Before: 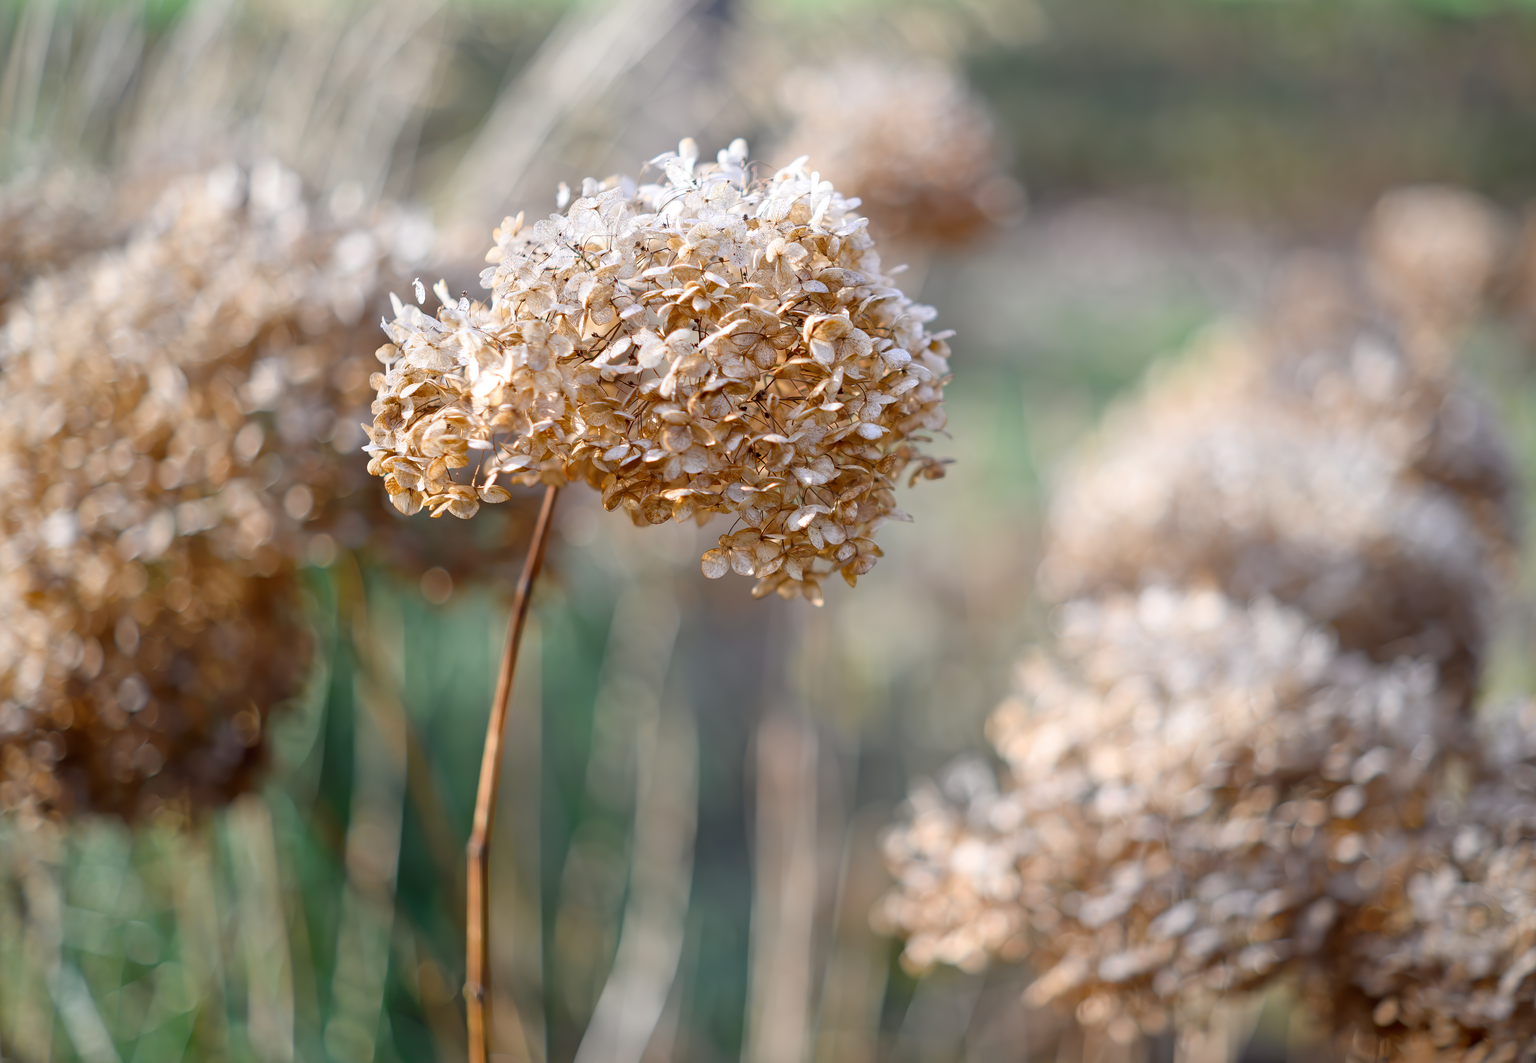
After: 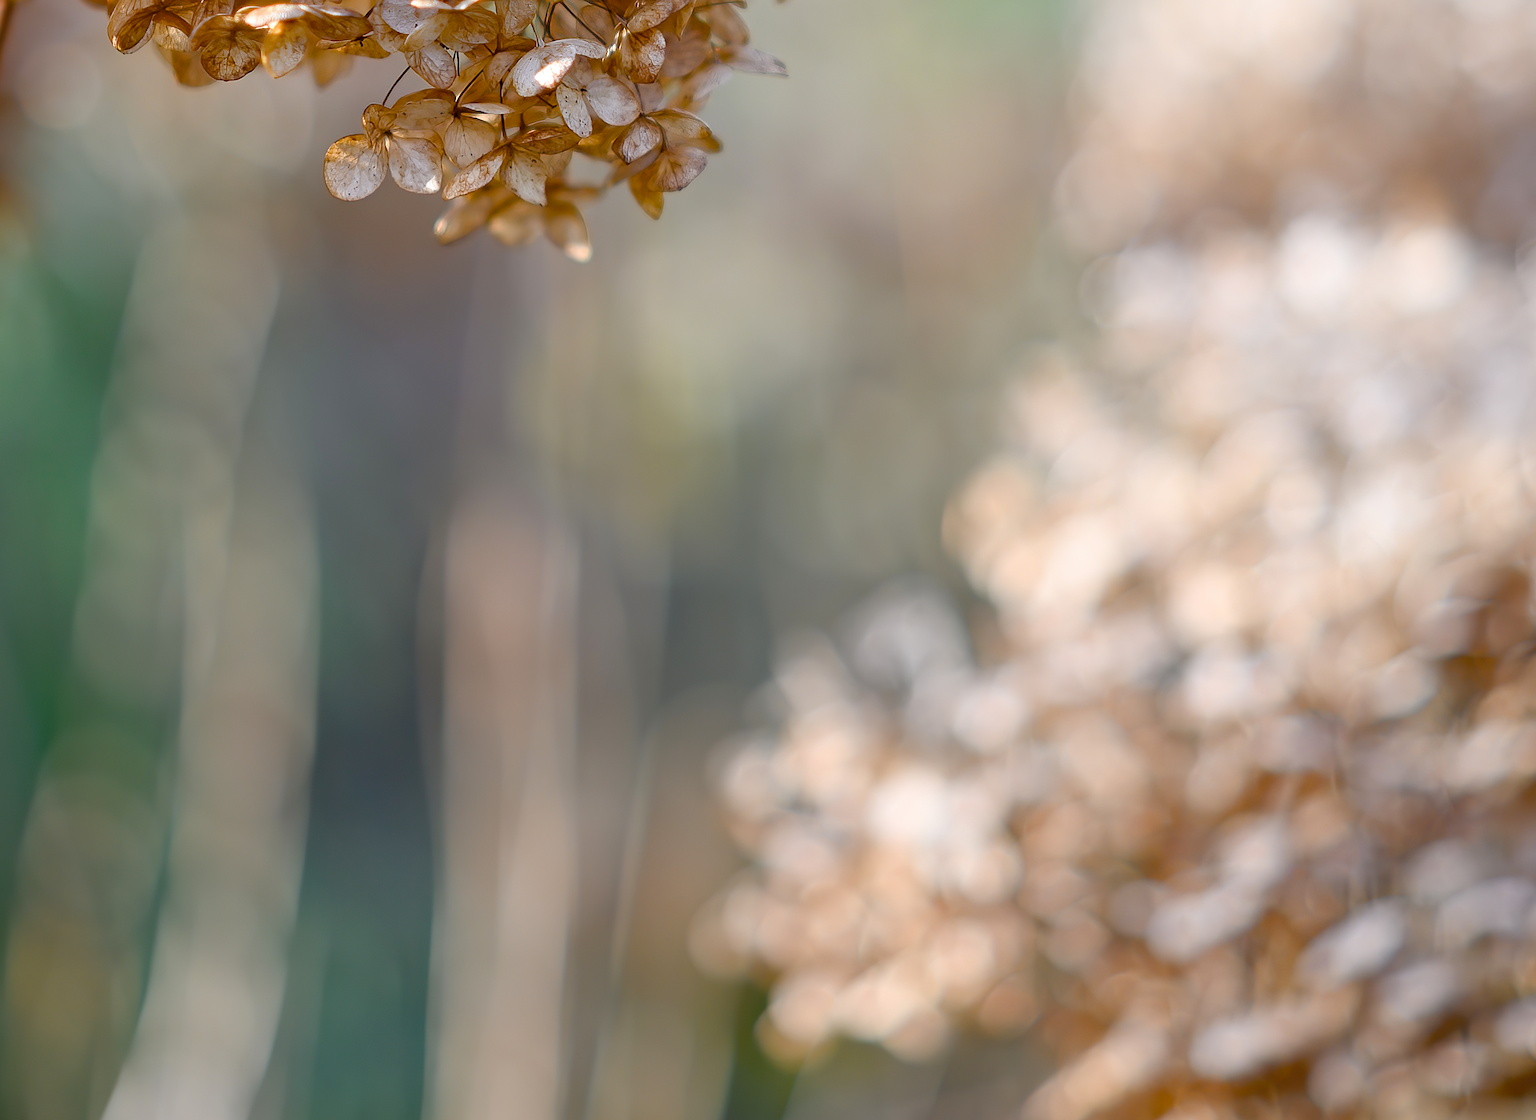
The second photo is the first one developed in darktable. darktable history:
color balance rgb: perceptual saturation grading › global saturation 20%, perceptual saturation grading › highlights -25%, perceptual saturation grading › shadows 25%
sharpen: radius 1.864, amount 0.398, threshold 1.271
crop: left 35.976%, top 45.819%, right 18.162%, bottom 5.807%
